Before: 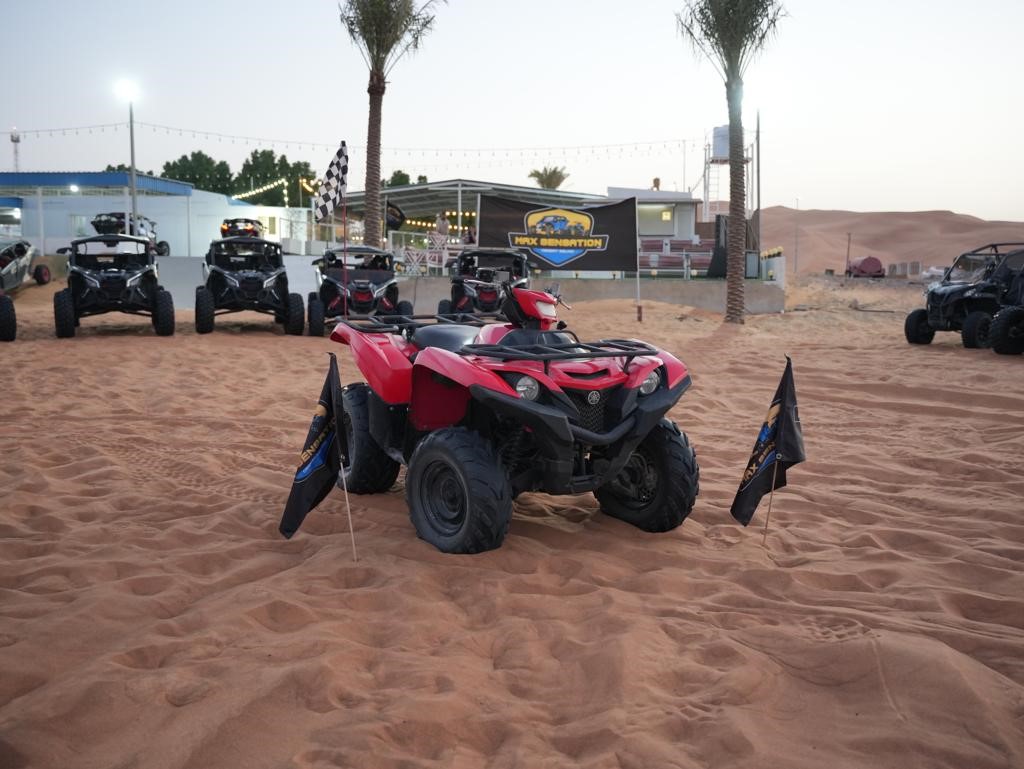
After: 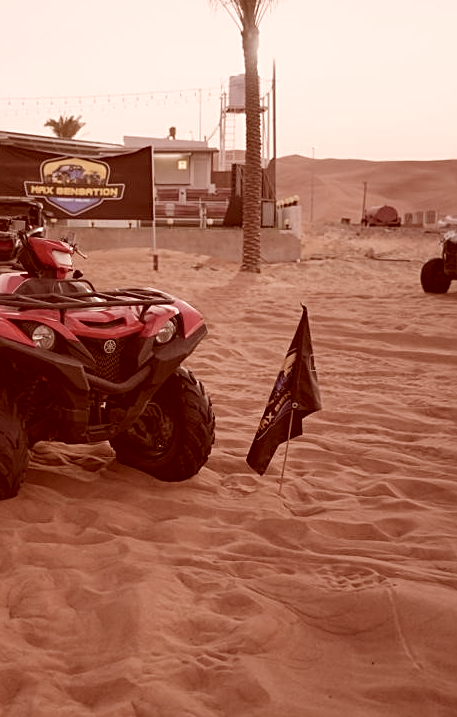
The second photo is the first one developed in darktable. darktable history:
crop: left 47.301%, top 6.693%, right 8.013%
sharpen: radius 2.121, amount 0.387, threshold 0.066
contrast brightness saturation: contrast -0.049, saturation -0.413
color correction: highlights a* 9.44, highlights b* 8.92, shadows a* 39.32, shadows b* 39.84, saturation 0.813
